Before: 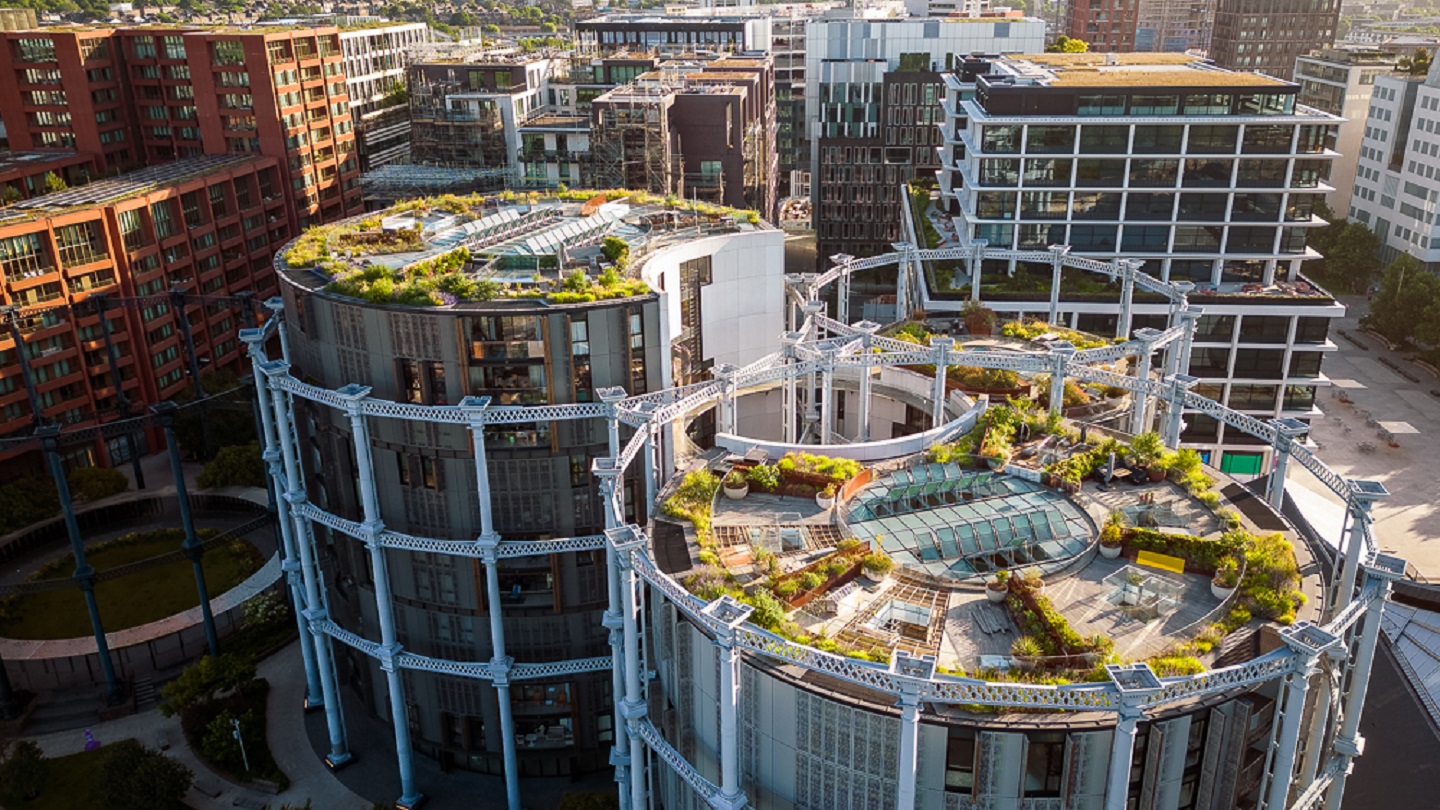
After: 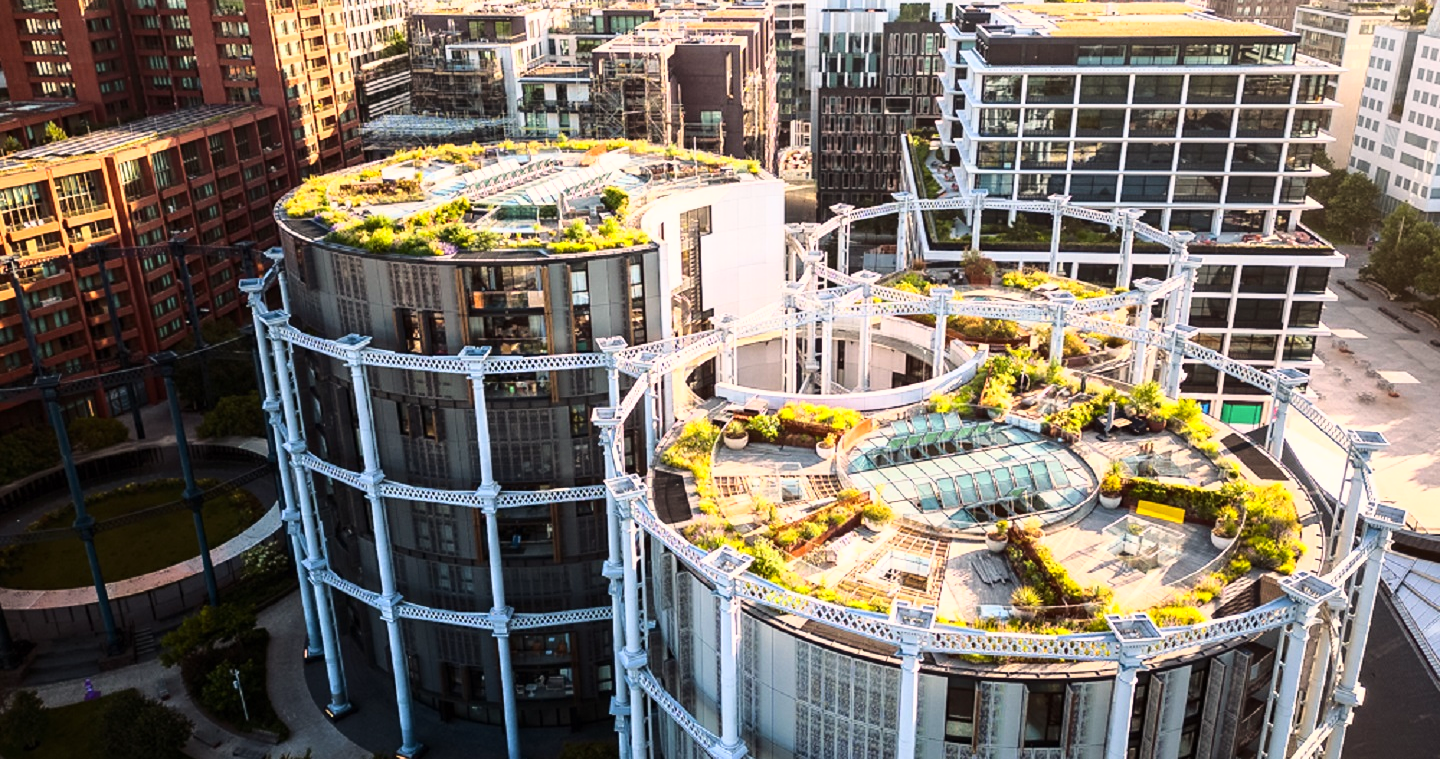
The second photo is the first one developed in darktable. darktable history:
crop and rotate: top 6.285%
color correction: highlights a* 3.64, highlights b* 5.08
base curve: curves: ch0 [(0, 0) (0.026, 0.03) (0.109, 0.232) (0.351, 0.748) (0.669, 0.968) (1, 1)]
exposure: compensate exposure bias true, compensate highlight preservation false
